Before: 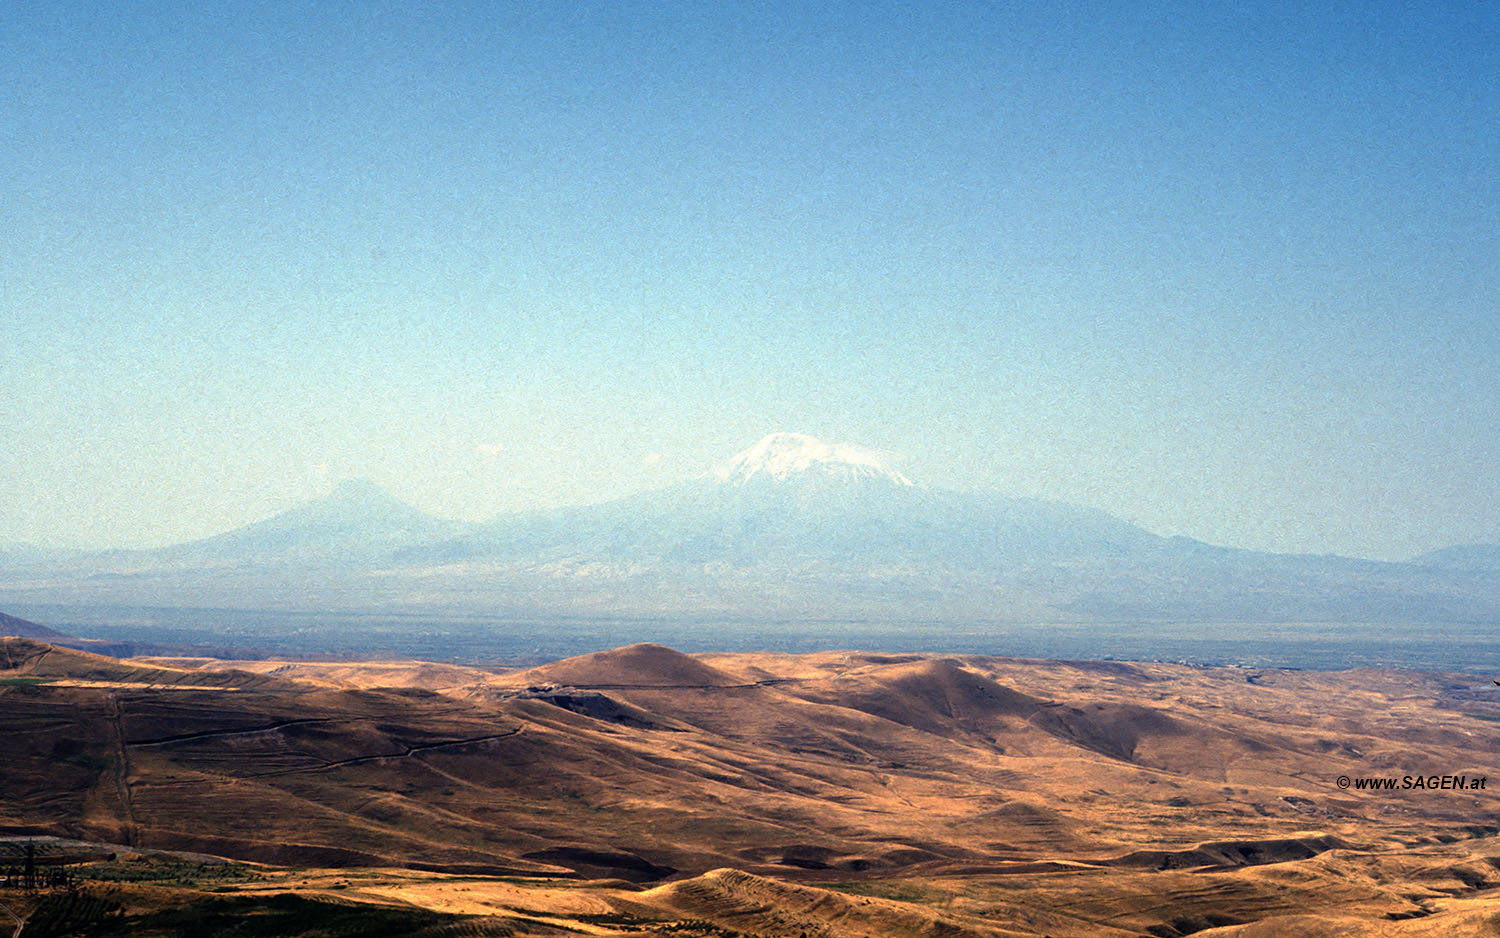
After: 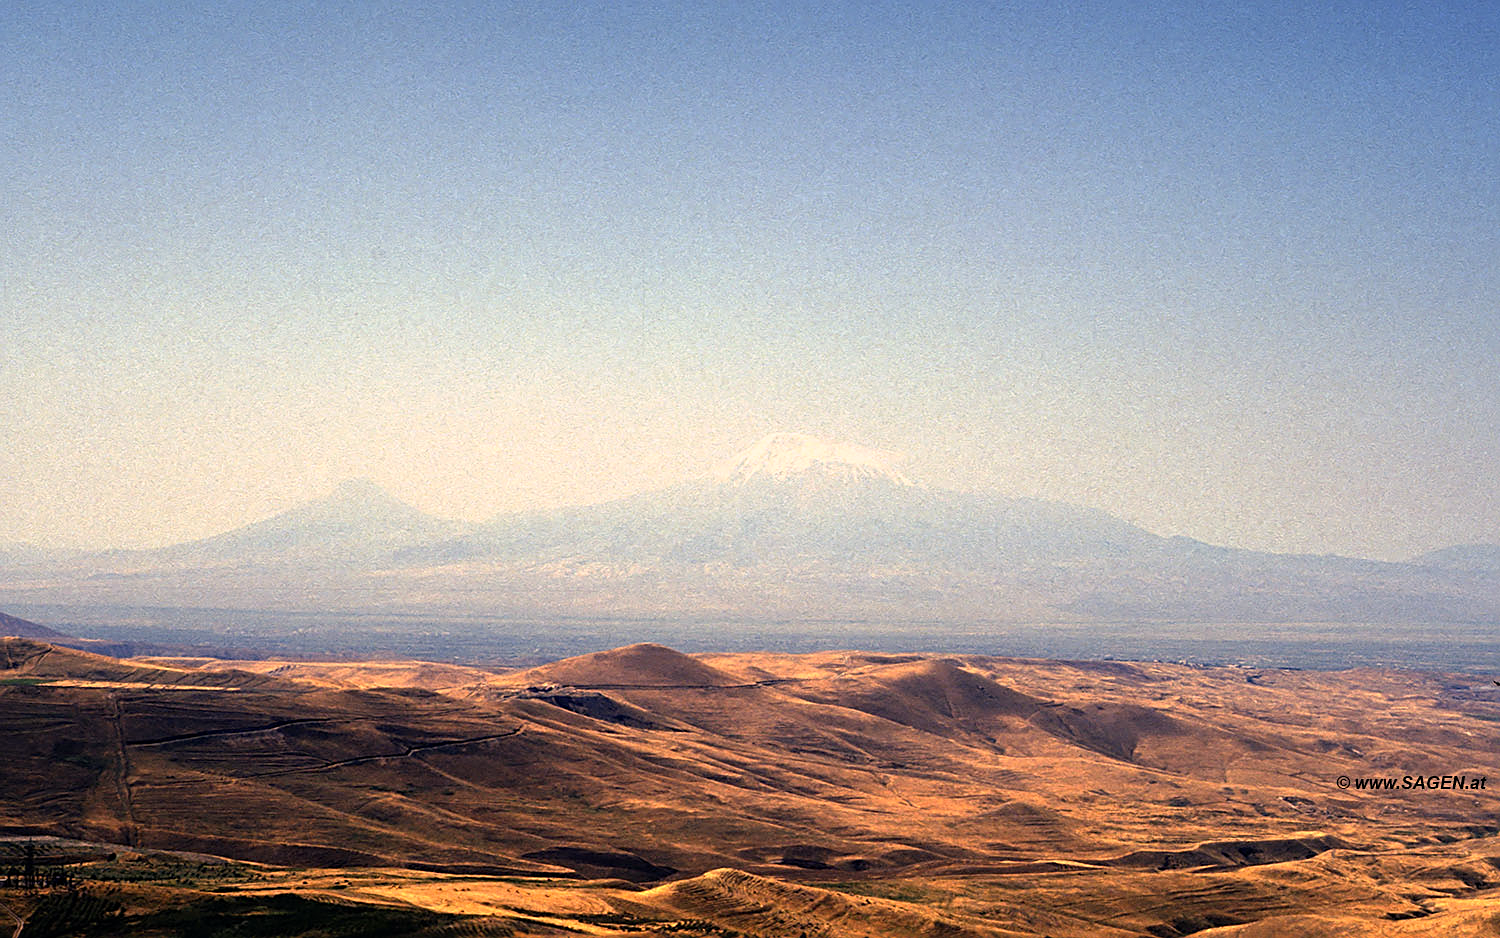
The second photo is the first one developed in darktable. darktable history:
color correction: highlights a* 11.96, highlights b* 11.58
sharpen: on, module defaults
